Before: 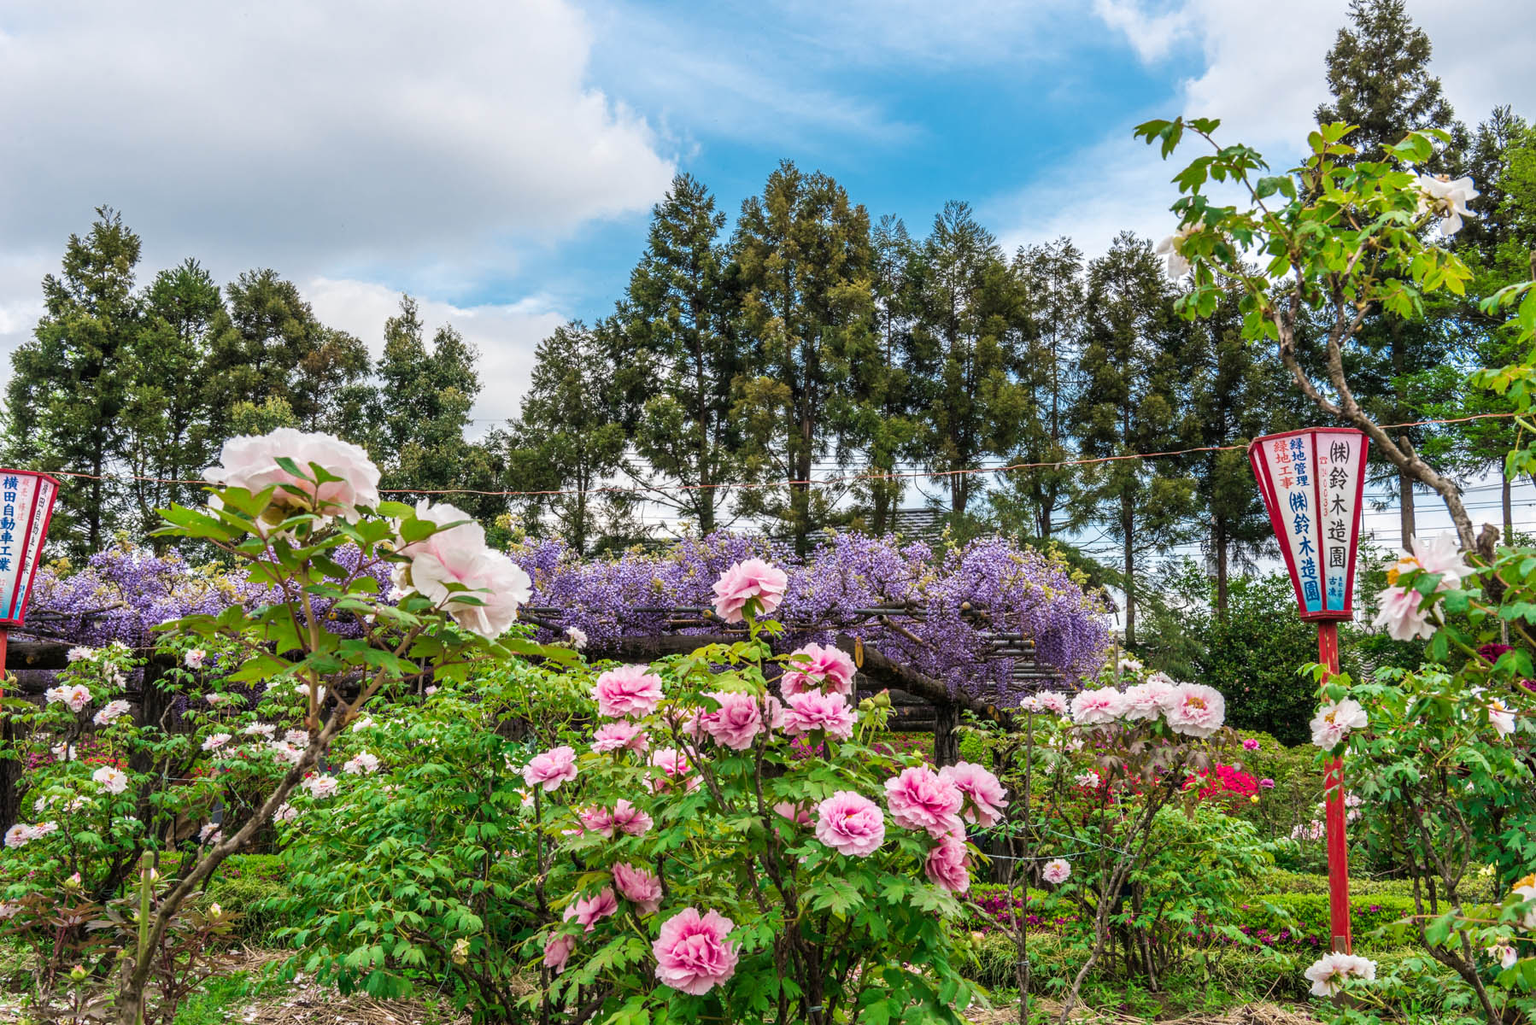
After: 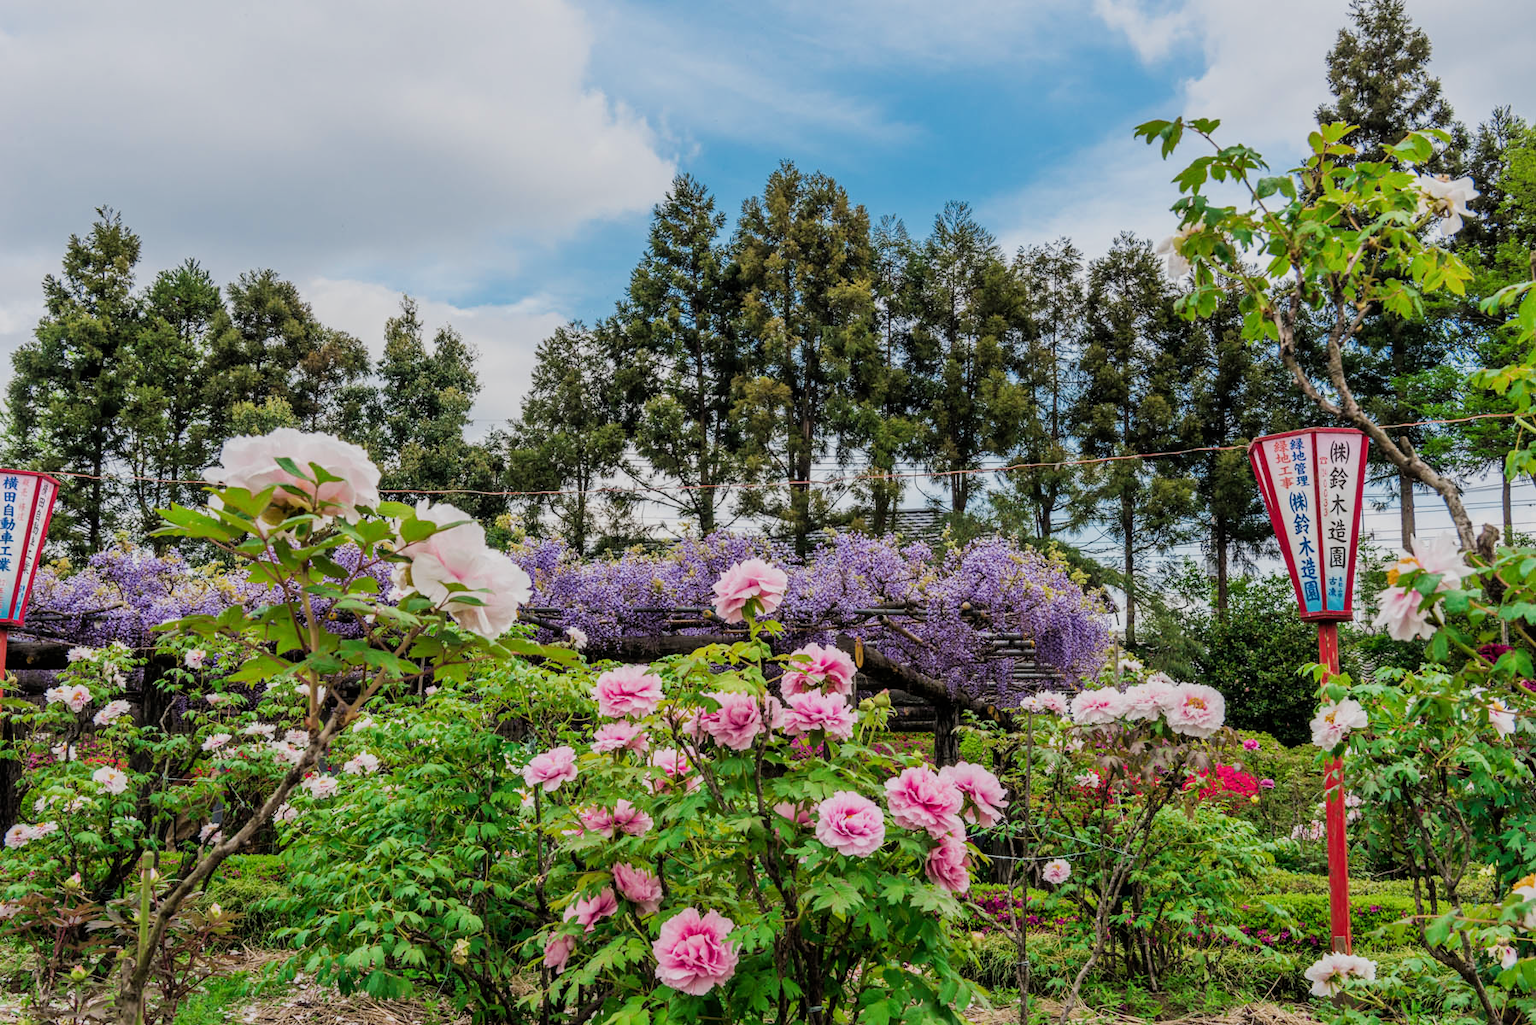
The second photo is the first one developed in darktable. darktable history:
filmic rgb: black relative exposure -7.98 EV, white relative exposure 4.04 EV, hardness 4.13, iterations of high-quality reconstruction 0
